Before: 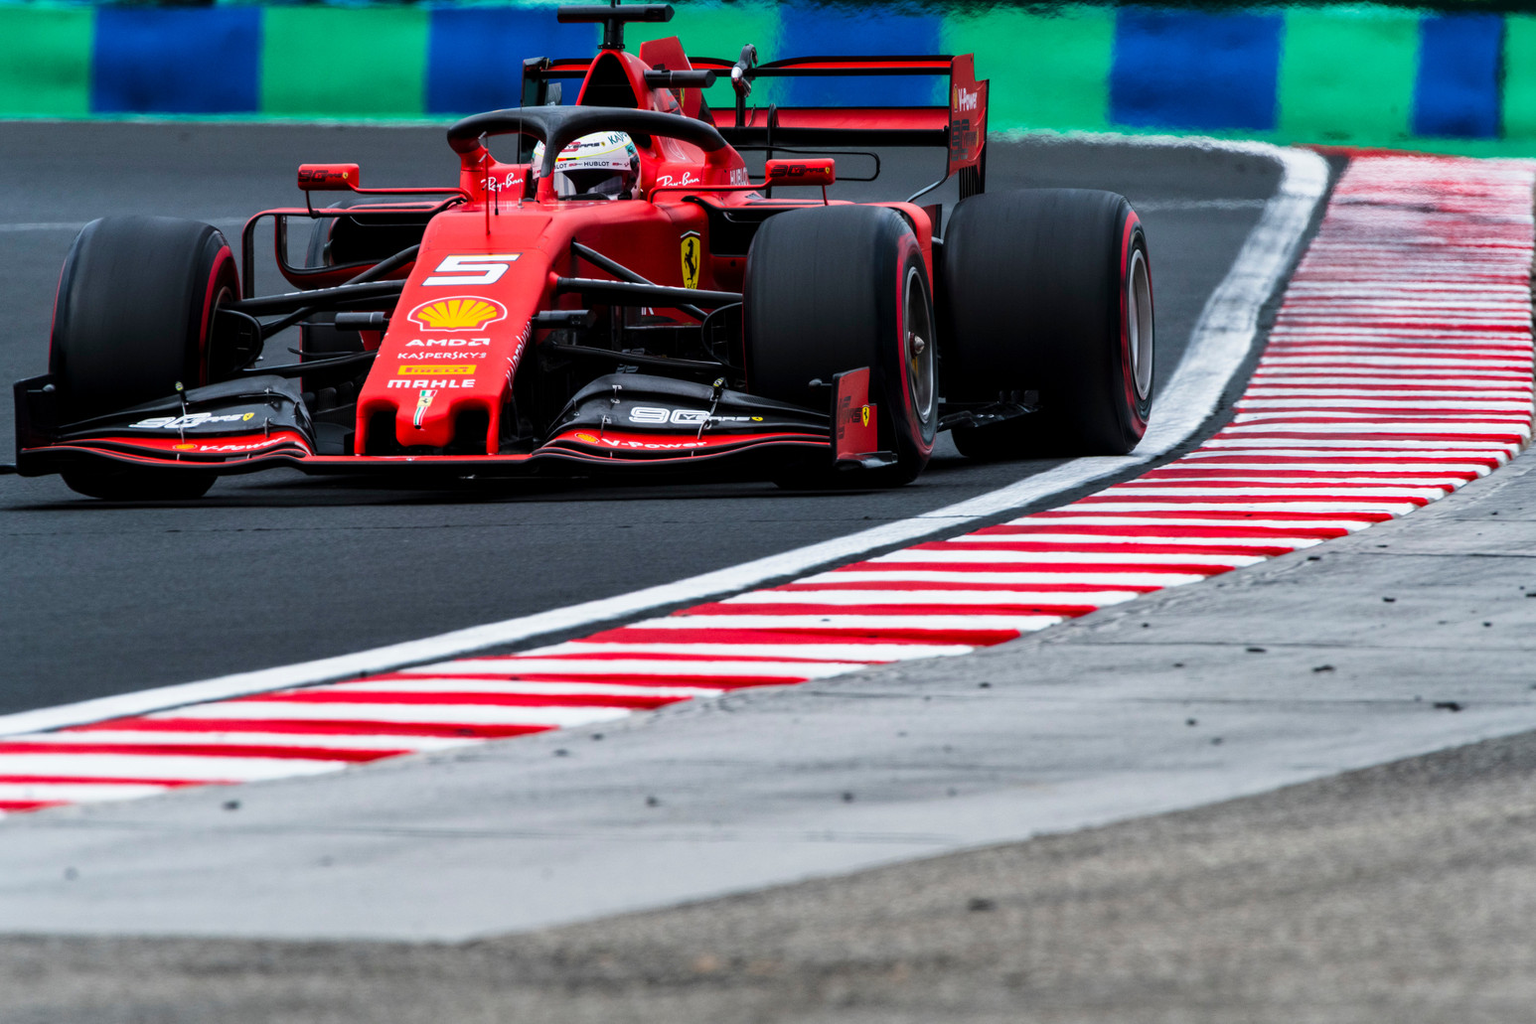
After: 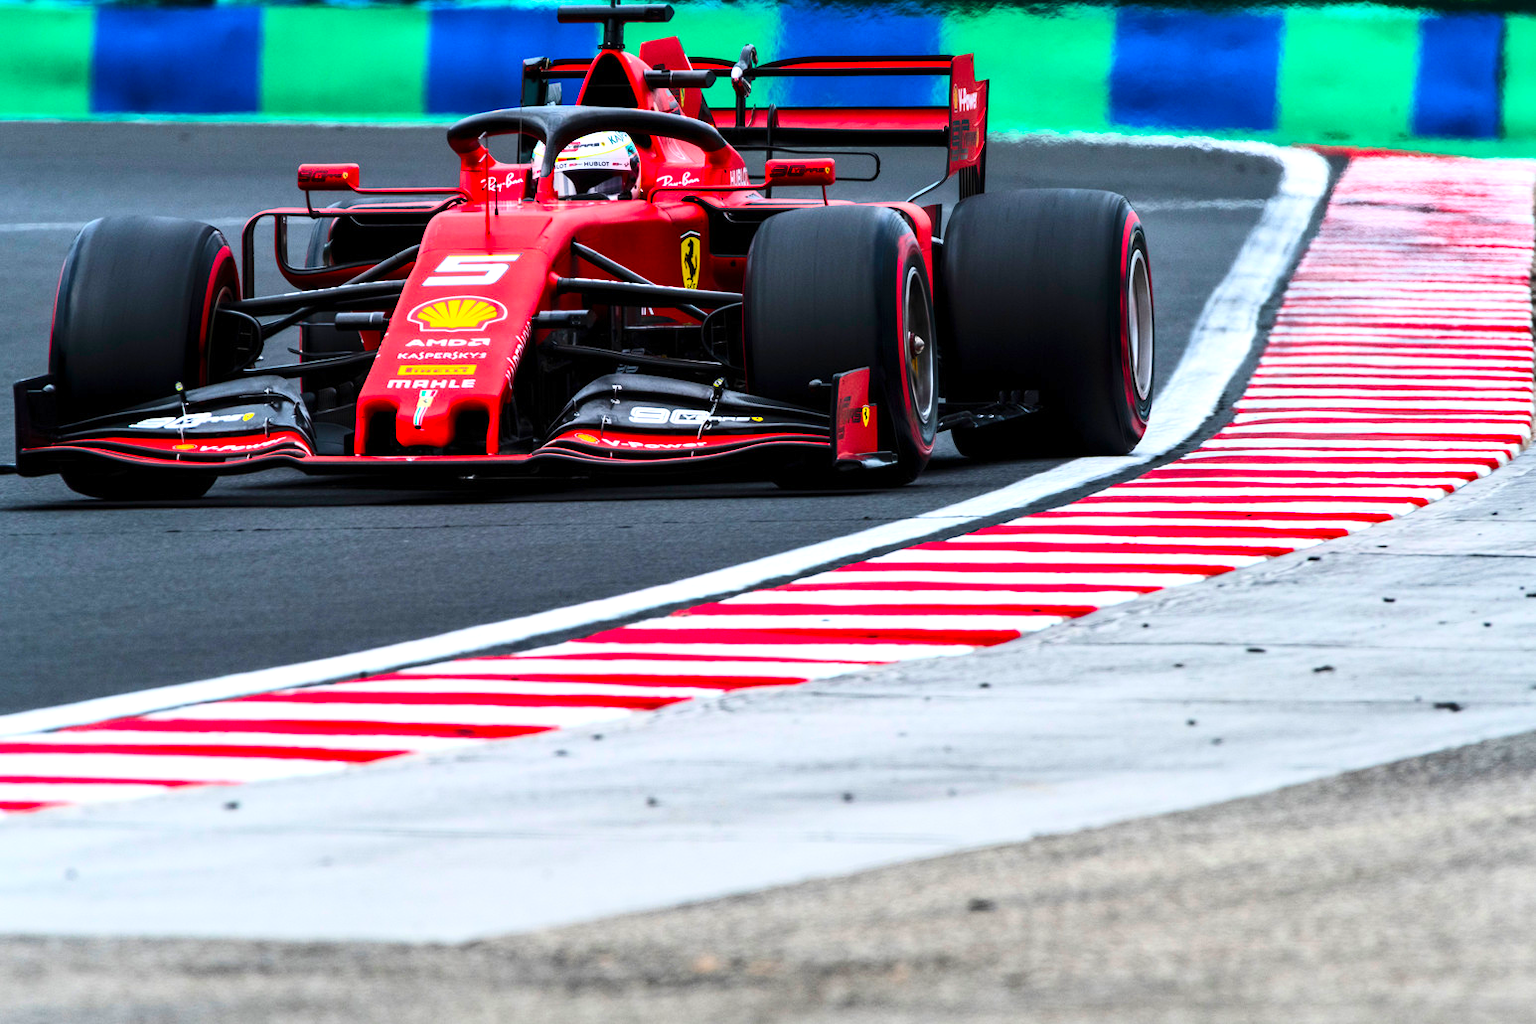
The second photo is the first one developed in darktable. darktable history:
exposure: exposure 0.485 EV, compensate exposure bias true, compensate highlight preservation false
contrast brightness saturation: contrast 0.235, brightness 0.105, saturation 0.288
